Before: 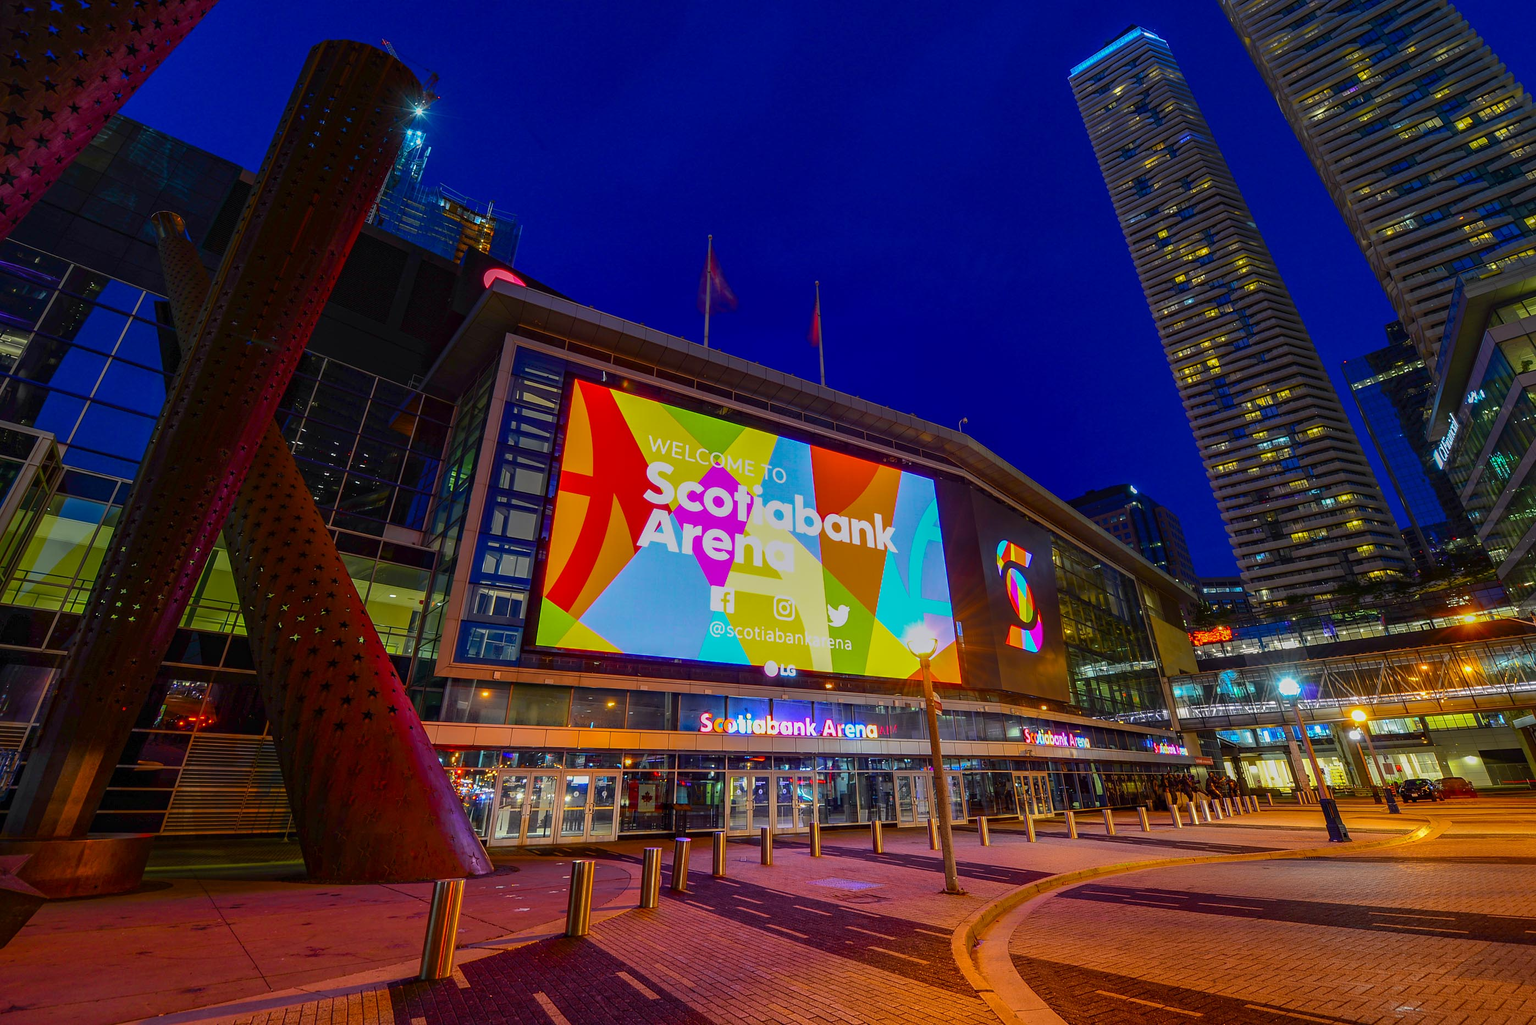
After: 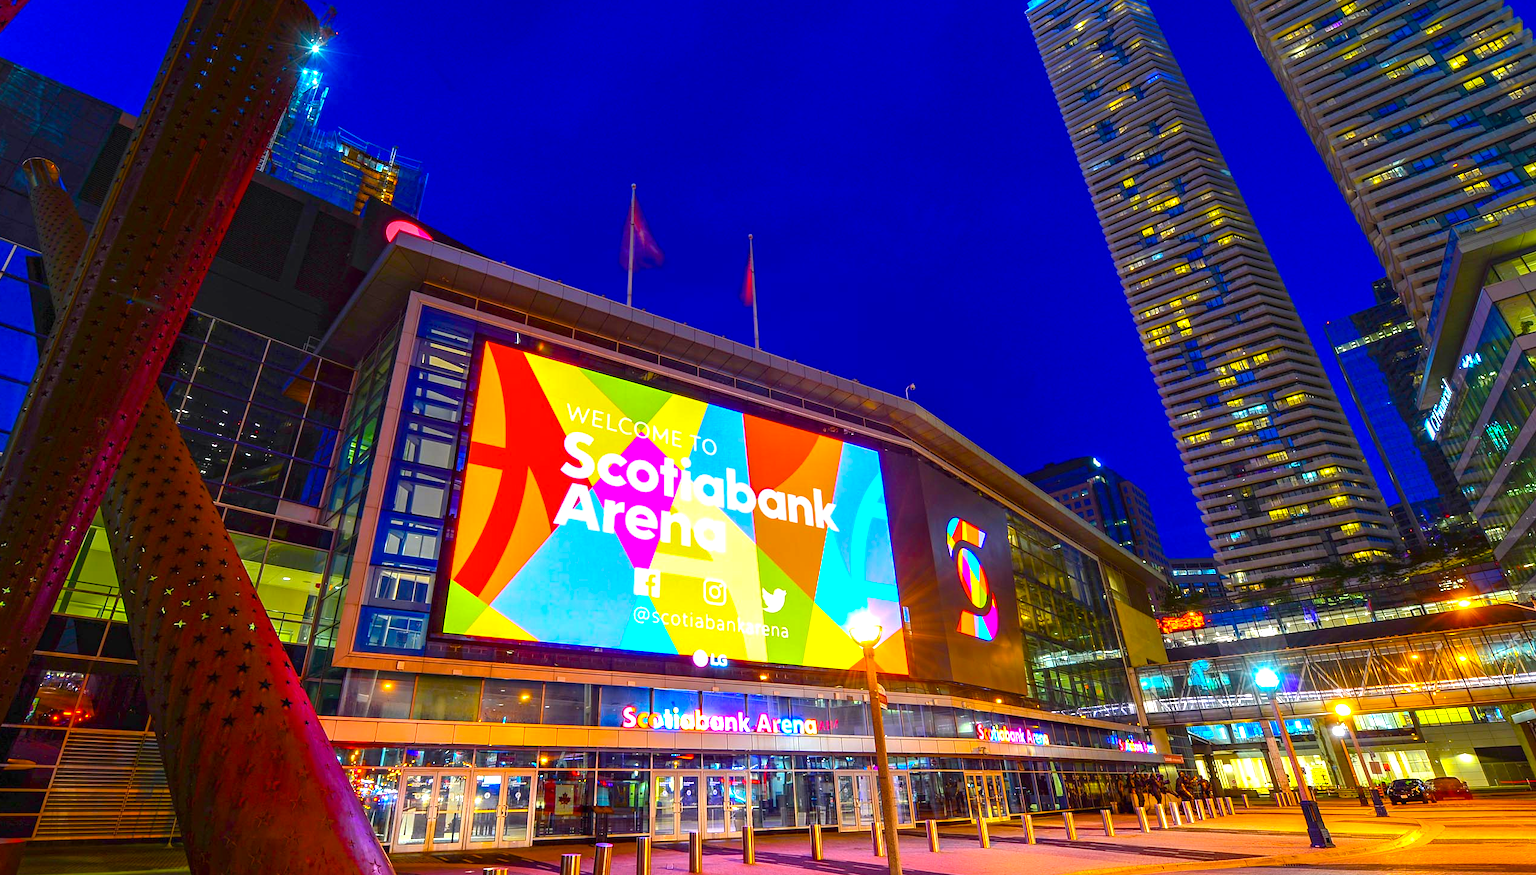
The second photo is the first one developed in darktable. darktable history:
exposure: black level correction 0, exposure 1.107 EV, compensate exposure bias true, compensate highlight preservation false
crop: left 8.527%, top 6.561%, bottom 15.3%
color balance rgb: perceptual saturation grading › global saturation 1.83%, perceptual saturation grading › highlights -1.217%, perceptual saturation grading › mid-tones 4.133%, perceptual saturation grading › shadows 7.095%, global vibrance 39.298%
